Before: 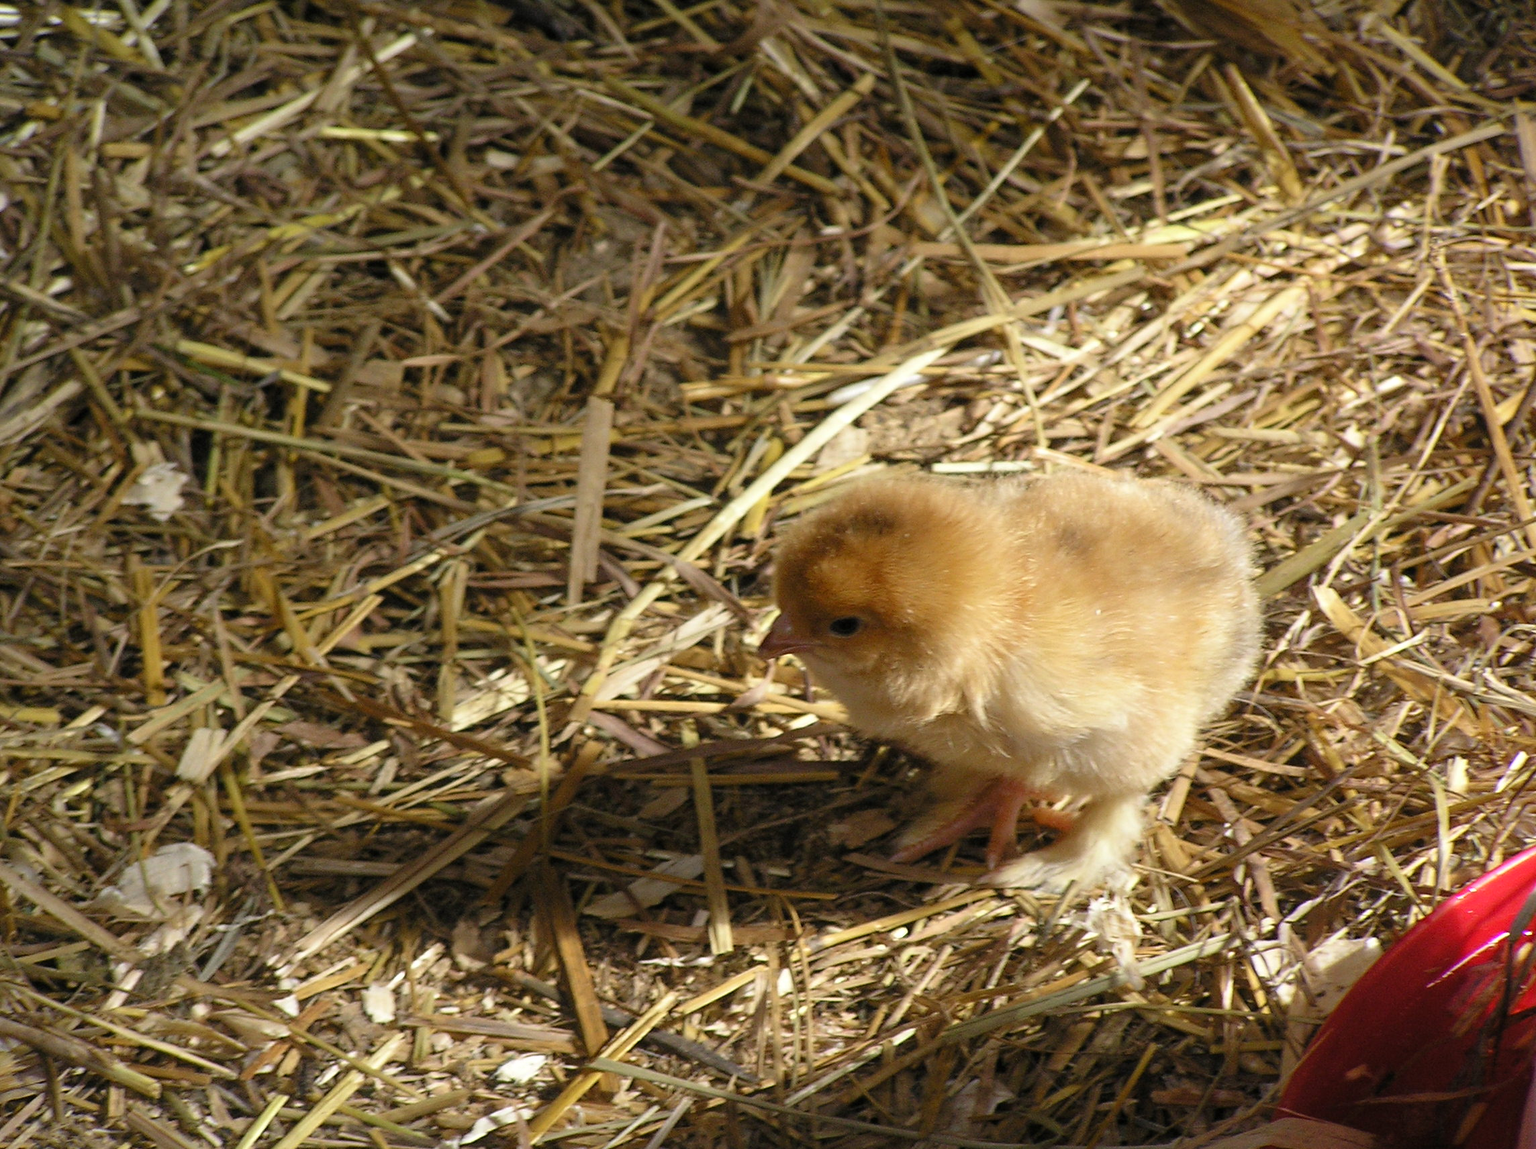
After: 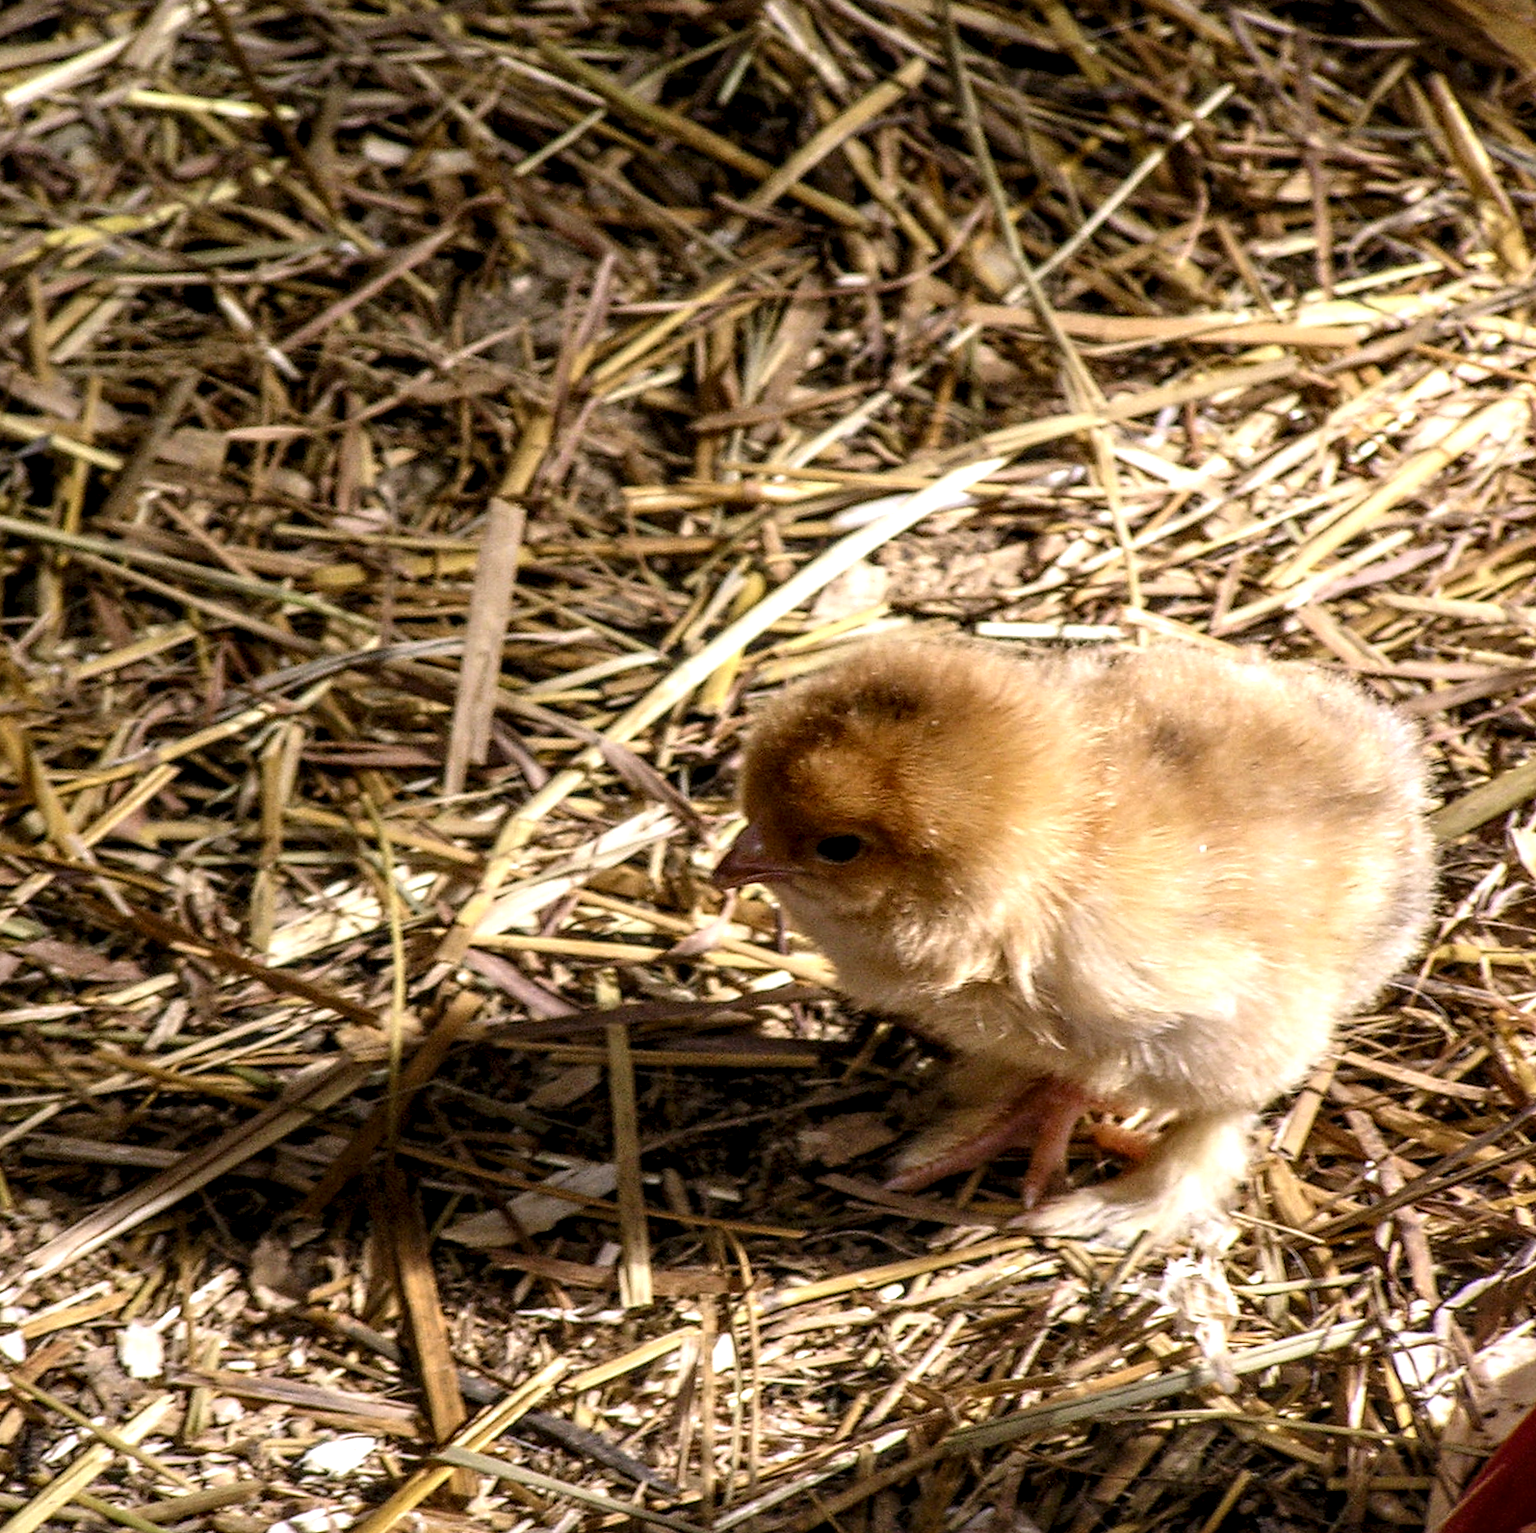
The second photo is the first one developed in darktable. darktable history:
crop and rotate: angle -3.27°, left 14.277%, top 0.028%, right 10.766%, bottom 0.028%
contrast brightness saturation: contrast 0.14
white balance: red 1.05, blue 1.072
local contrast: highlights 0%, shadows 0%, detail 182%
